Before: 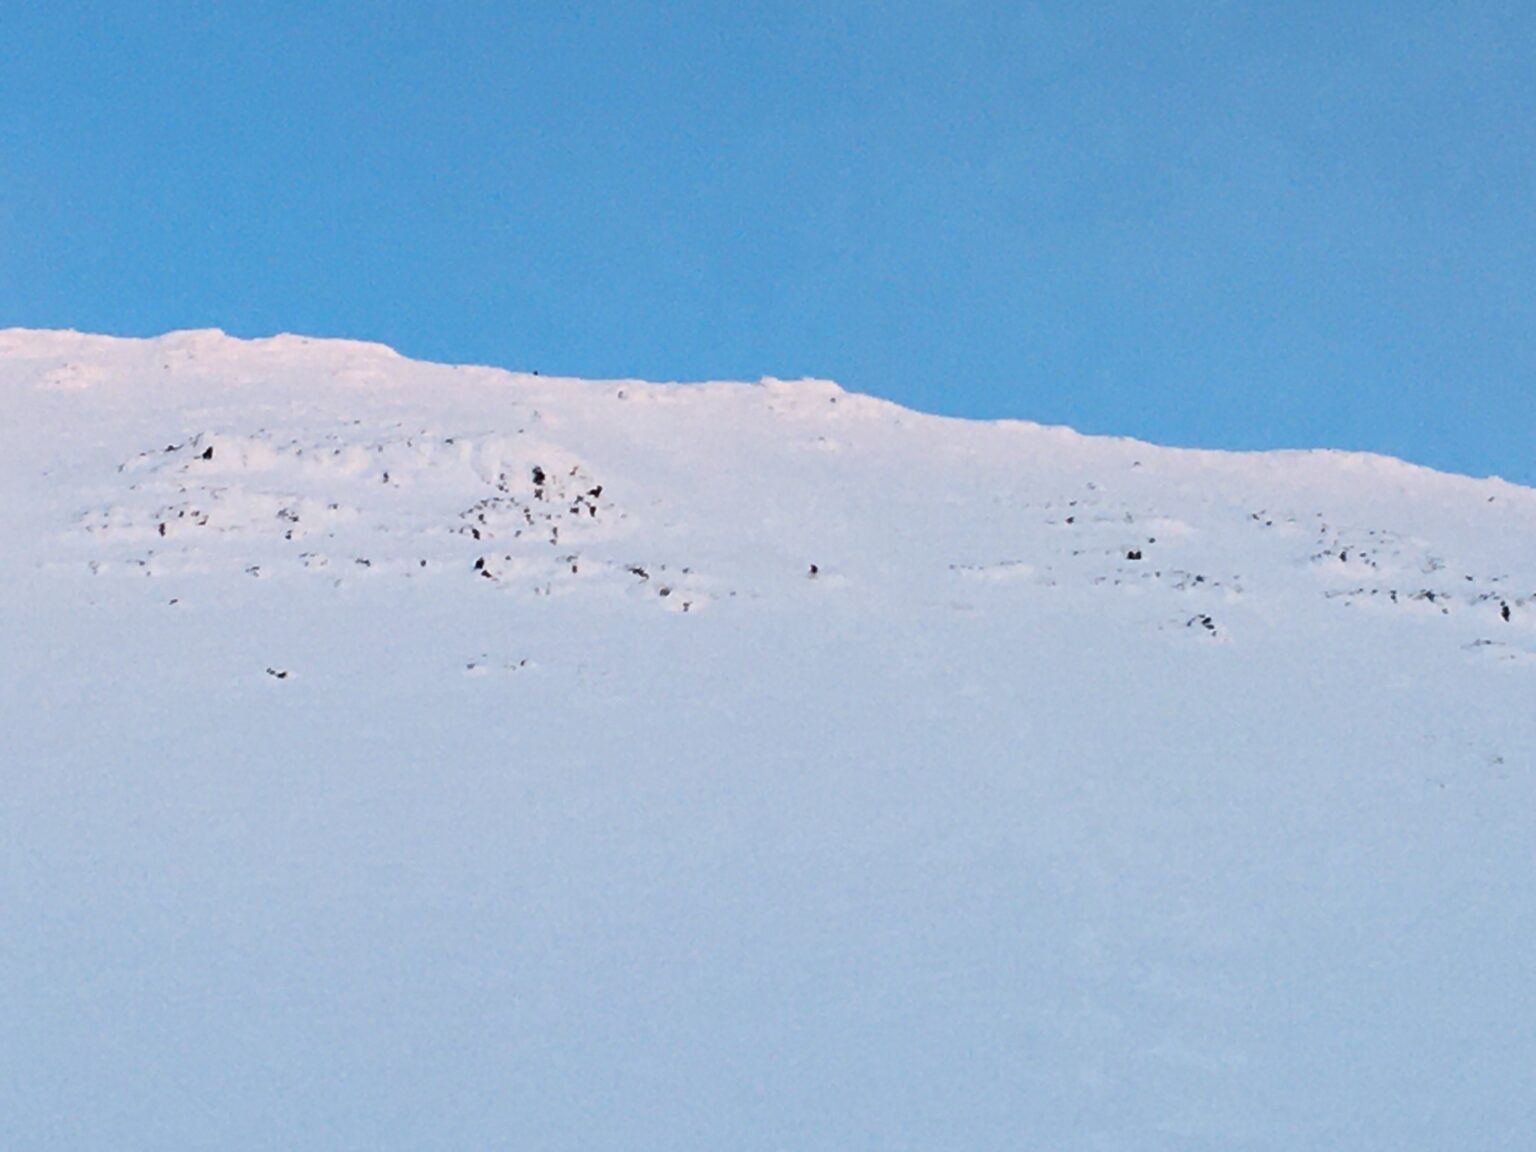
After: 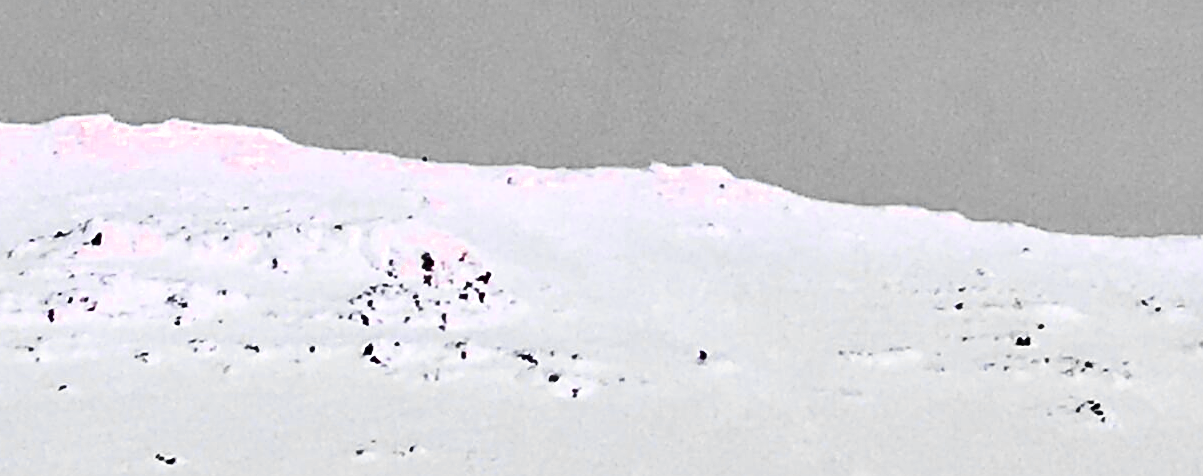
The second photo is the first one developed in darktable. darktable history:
crop: left 7.262%, top 18.64%, right 14.361%, bottom 40.021%
sharpen: on, module defaults
contrast brightness saturation: contrast 0.223
color zones: curves: ch0 [(0, 0.278) (0.143, 0.5) (0.286, 0.5) (0.429, 0.5) (0.571, 0.5) (0.714, 0.5) (0.857, 0.5) (1, 0.5)]; ch1 [(0, 1) (0.143, 0.165) (0.286, 0) (0.429, 0) (0.571, 0) (0.714, 0) (0.857, 0.5) (1, 0.5)]; ch2 [(0, 0.508) (0.143, 0.5) (0.286, 0.5) (0.429, 0.5) (0.571, 0.5) (0.714, 0.5) (0.857, 0.5) (1, 0.5)]
shadows and highlights: soften with gaussian
velvia: on, module defaults
exposure: black level correction 0, exposure 0.498 EV, compensate highlight preservation false
